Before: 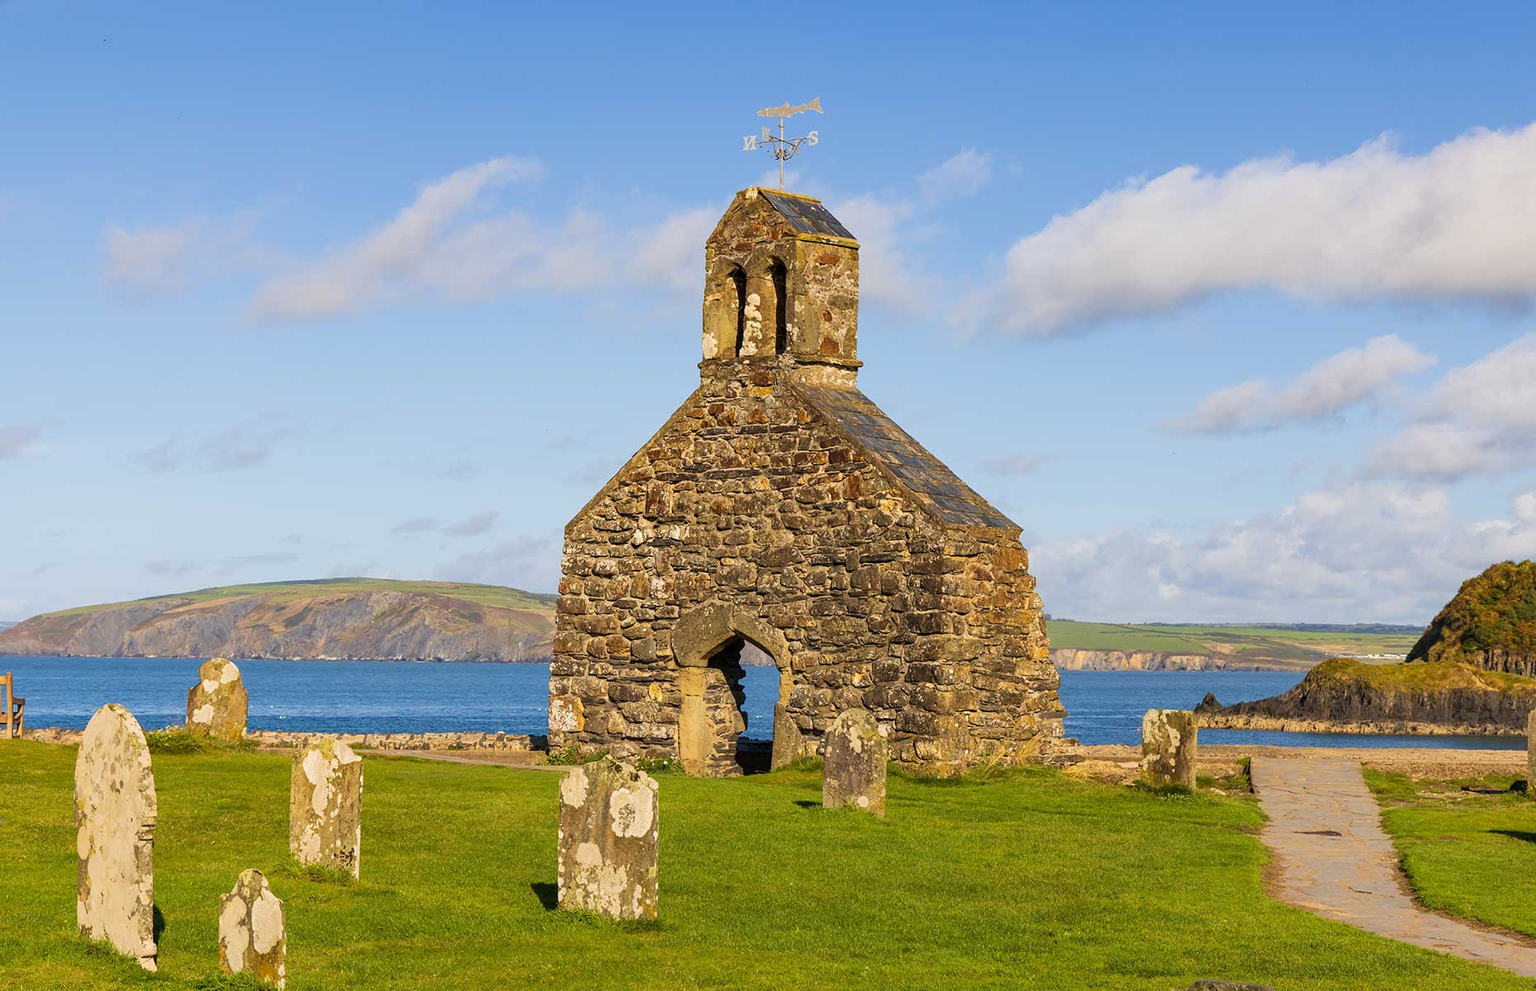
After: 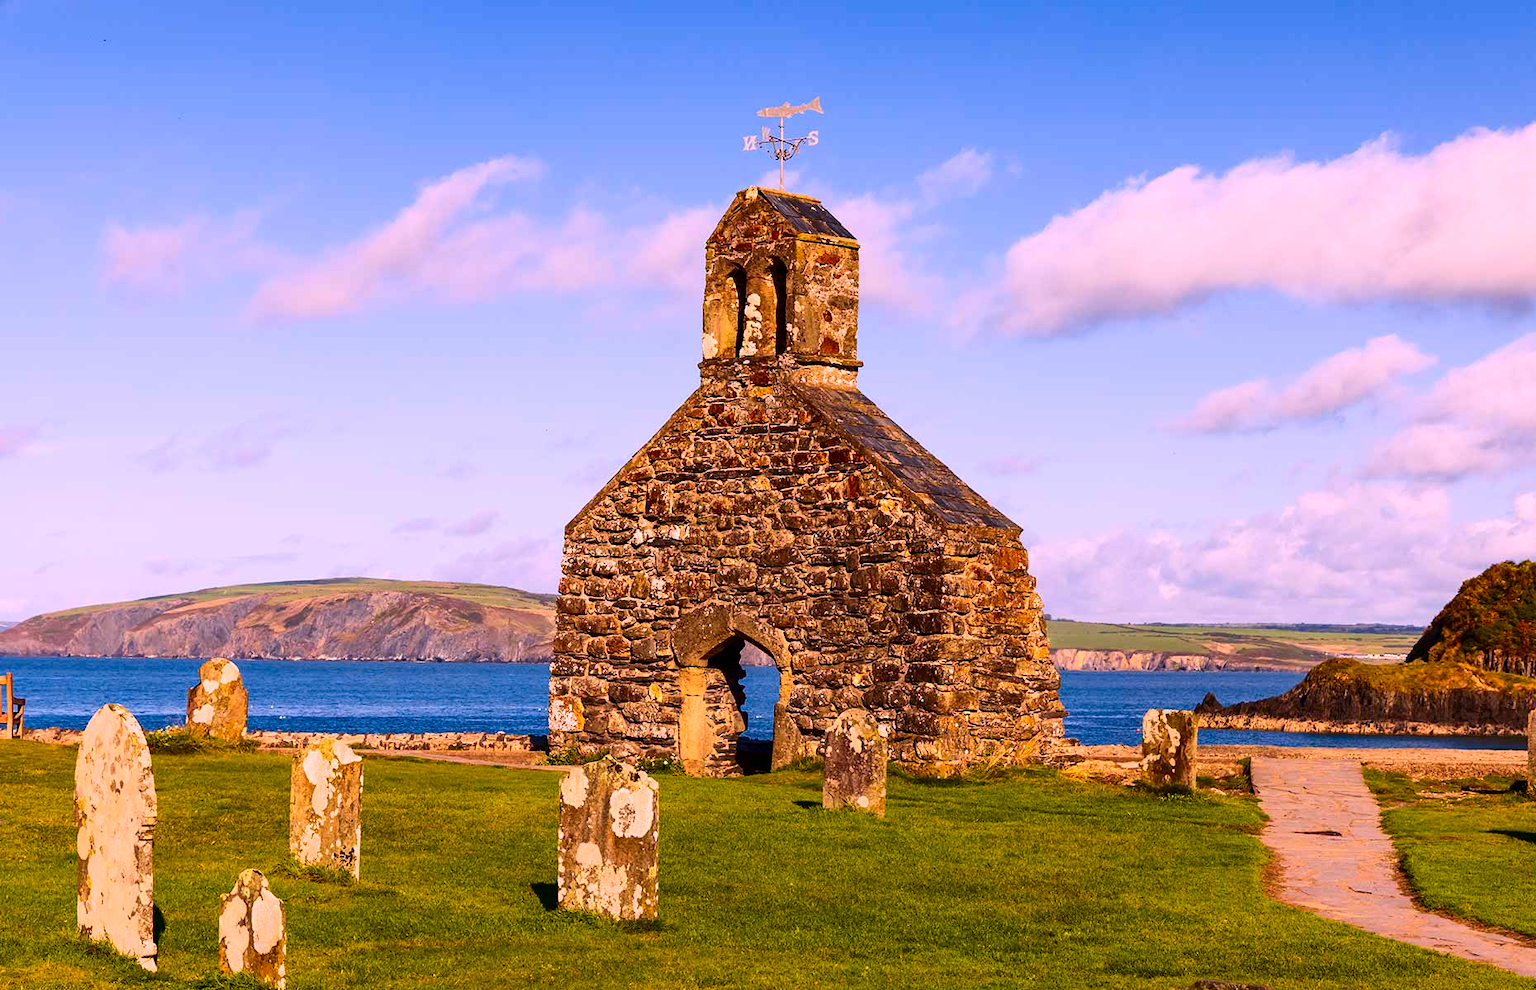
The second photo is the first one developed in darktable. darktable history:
white balance: red 1.188, blue 1.11
contrast brightness saturation: contrast 0.22, brightness -0.19, saturation 0.24
